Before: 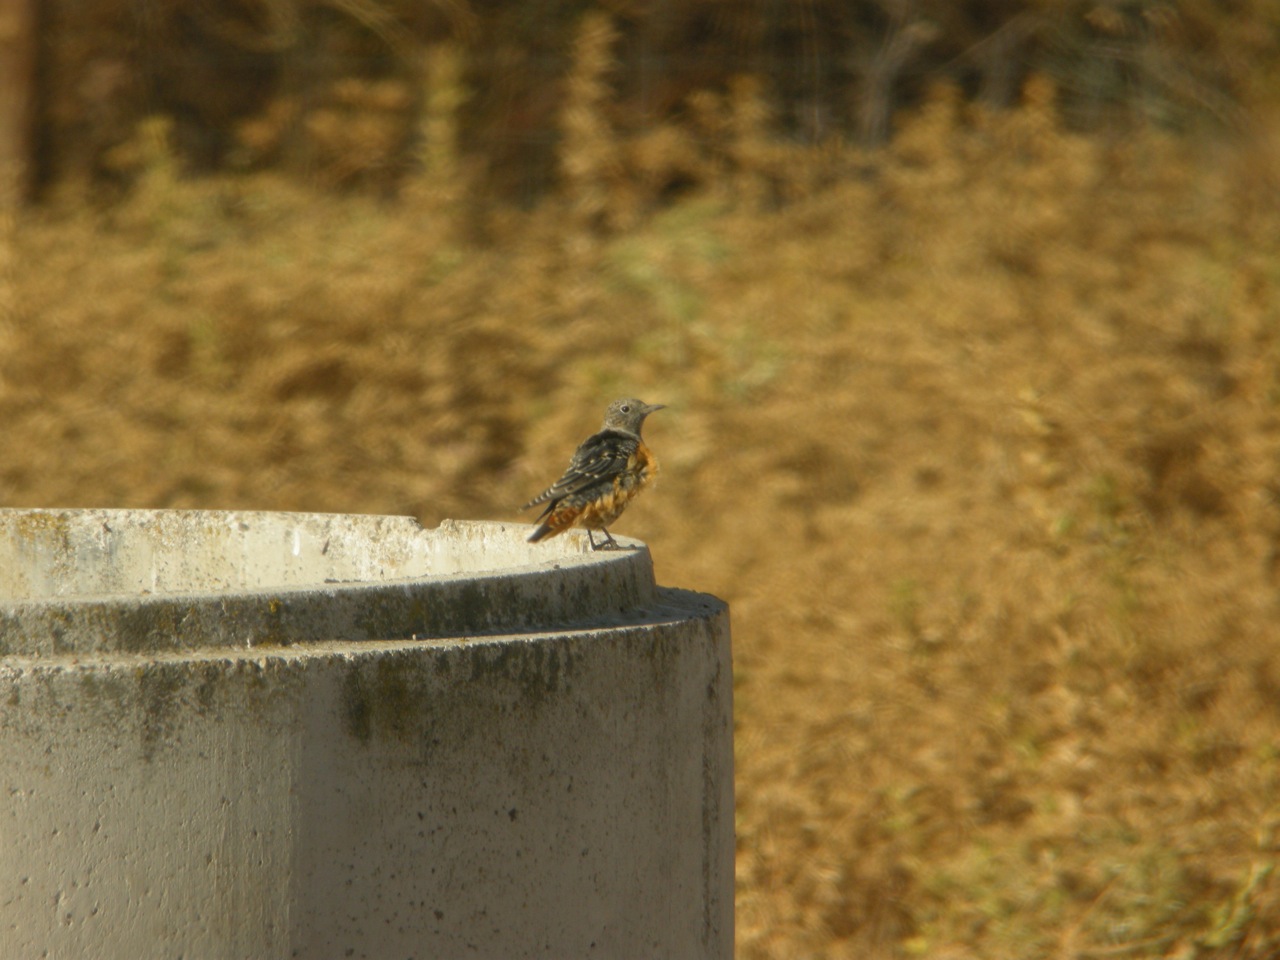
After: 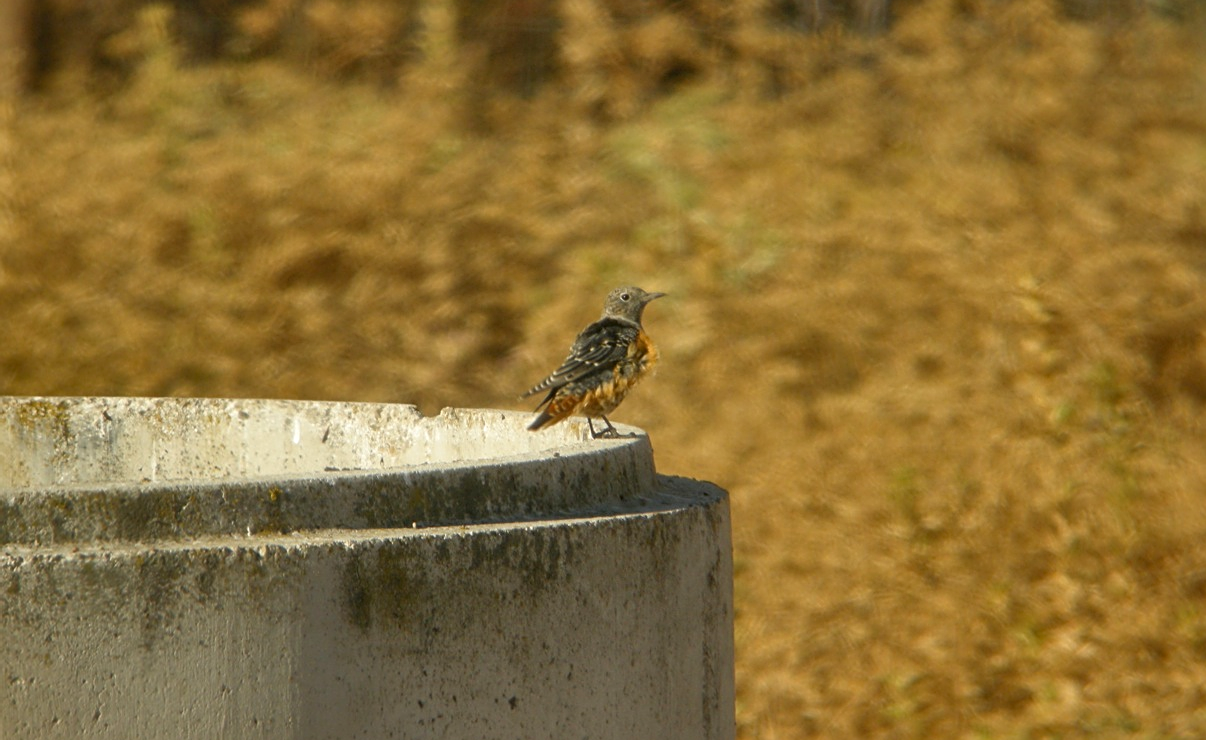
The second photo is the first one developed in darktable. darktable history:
crop and rotate: angle 0.03°, top 11.643%, right 5.651%, bottom 11.189%
sharpen: on, module defaults
shadows and highlights: radius 123.98, shadows 100, white point adjustment -3, highlights -100, highlights color adjustment 89.84%, soften with gaussian
exposure: exposure 0.207 EV, compensate highlight preservation false
local contrast: mode bilateral grid, contrast 20, coarseness 50, detail 102%, midtone range 0.2
white balance: emerald 1
